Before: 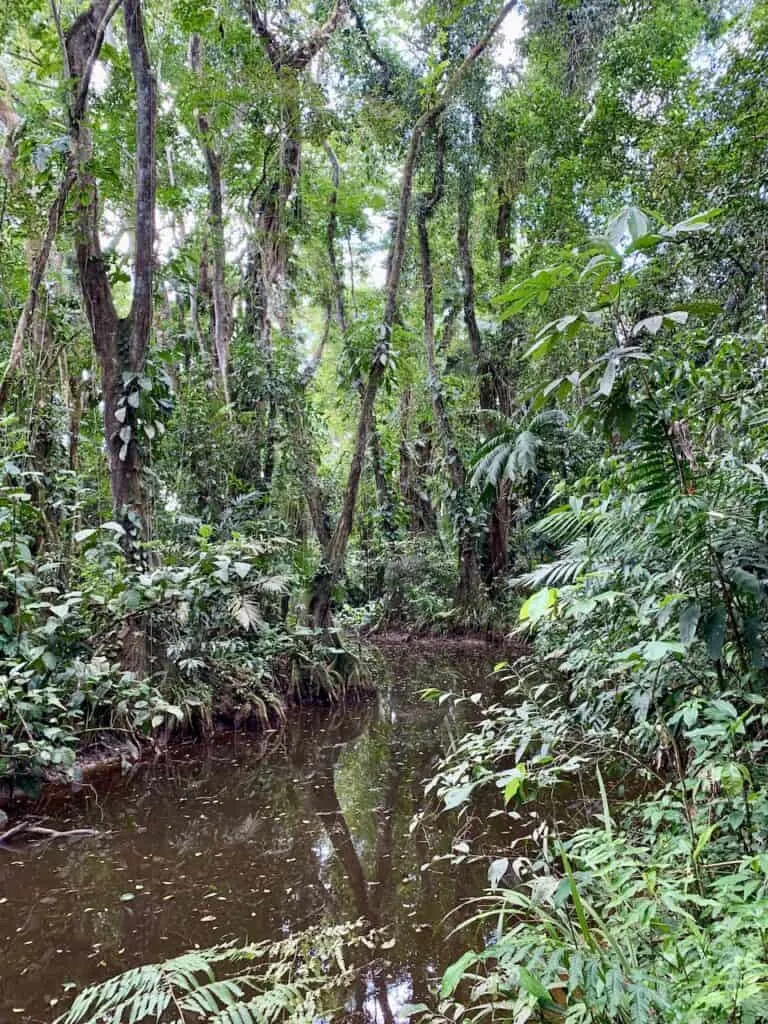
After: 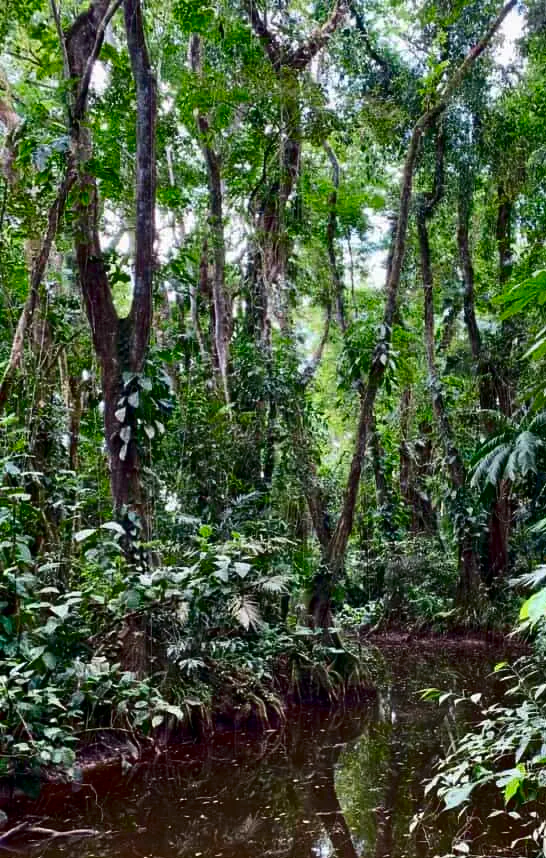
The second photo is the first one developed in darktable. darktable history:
crop: right 28.785%, bottom 16.189%
contrast brightness saturation: contrast 0.131, brightness -0.23, saturation 0.14
